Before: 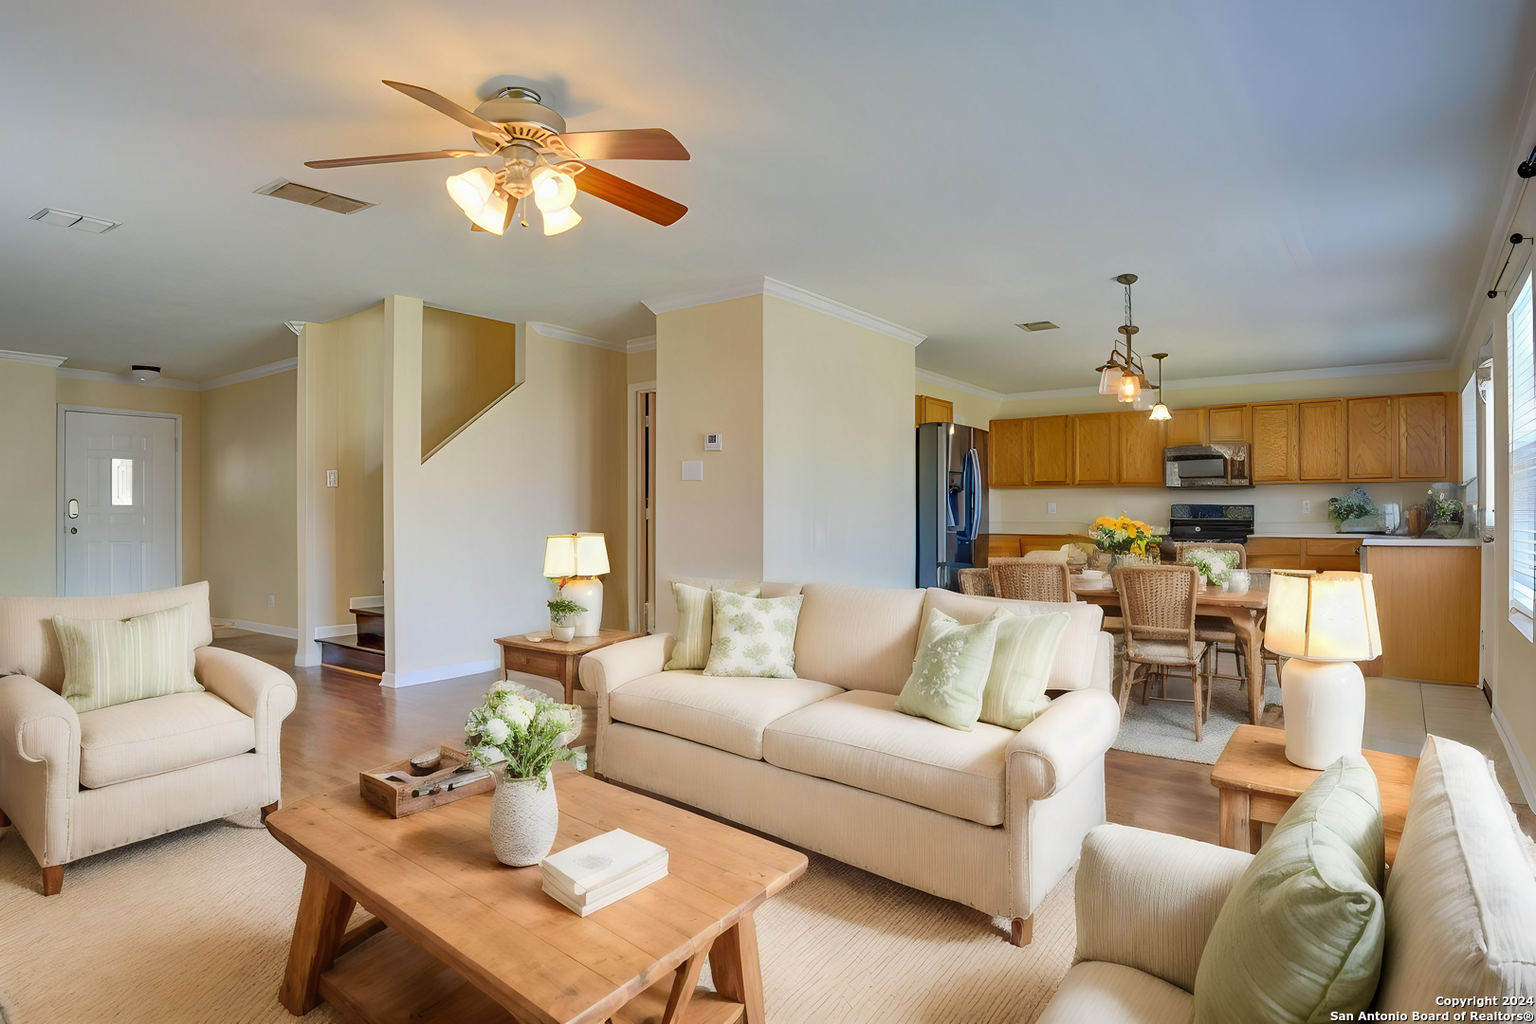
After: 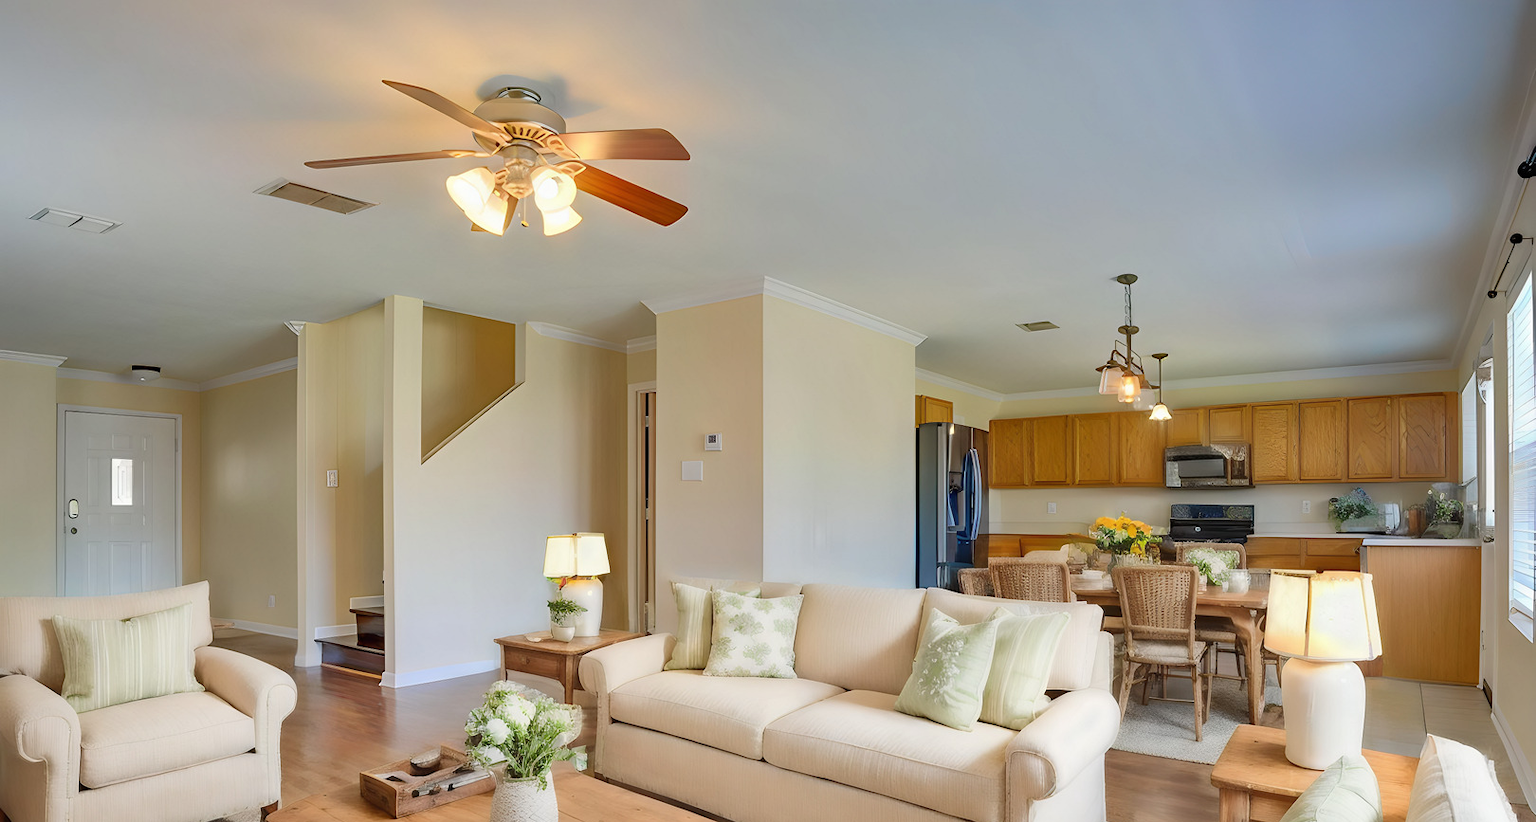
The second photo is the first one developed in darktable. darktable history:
crop: bottom 19.592%
